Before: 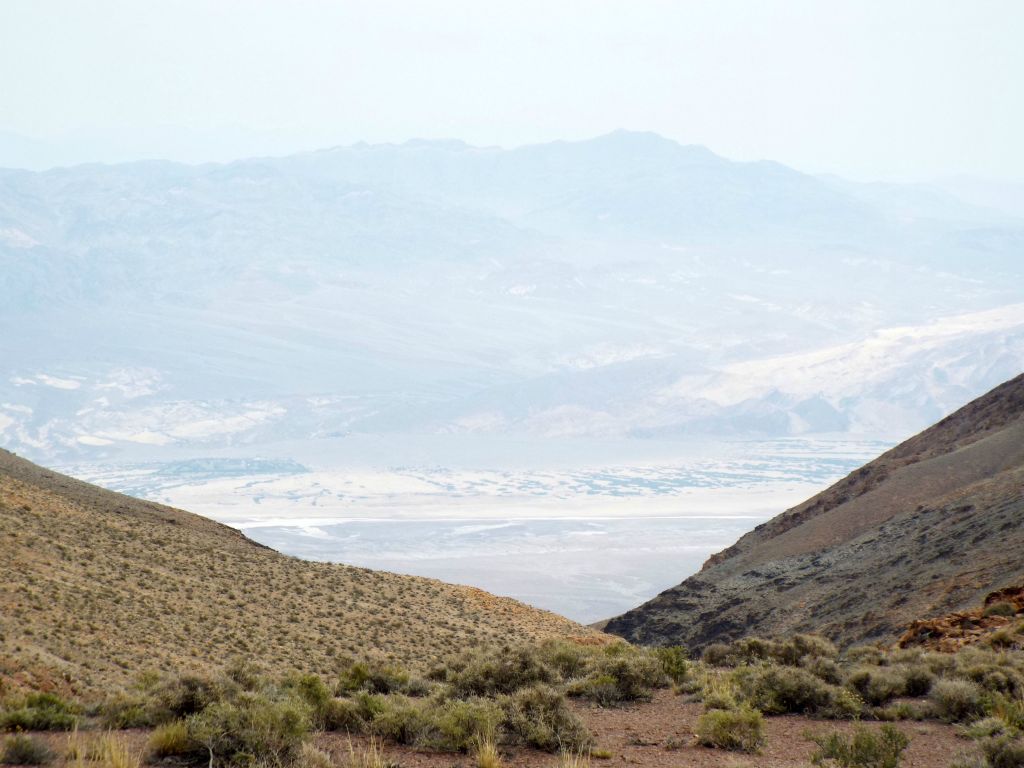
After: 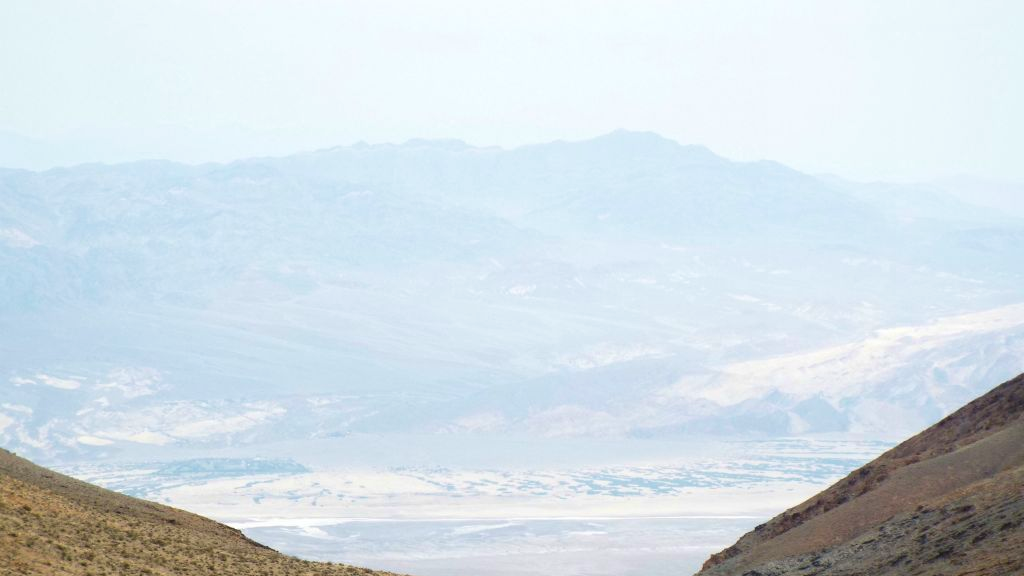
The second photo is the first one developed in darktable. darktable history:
crop: bottom 24.988%
exposure: compensate highlight preservation false
velvia: on, module defaults
